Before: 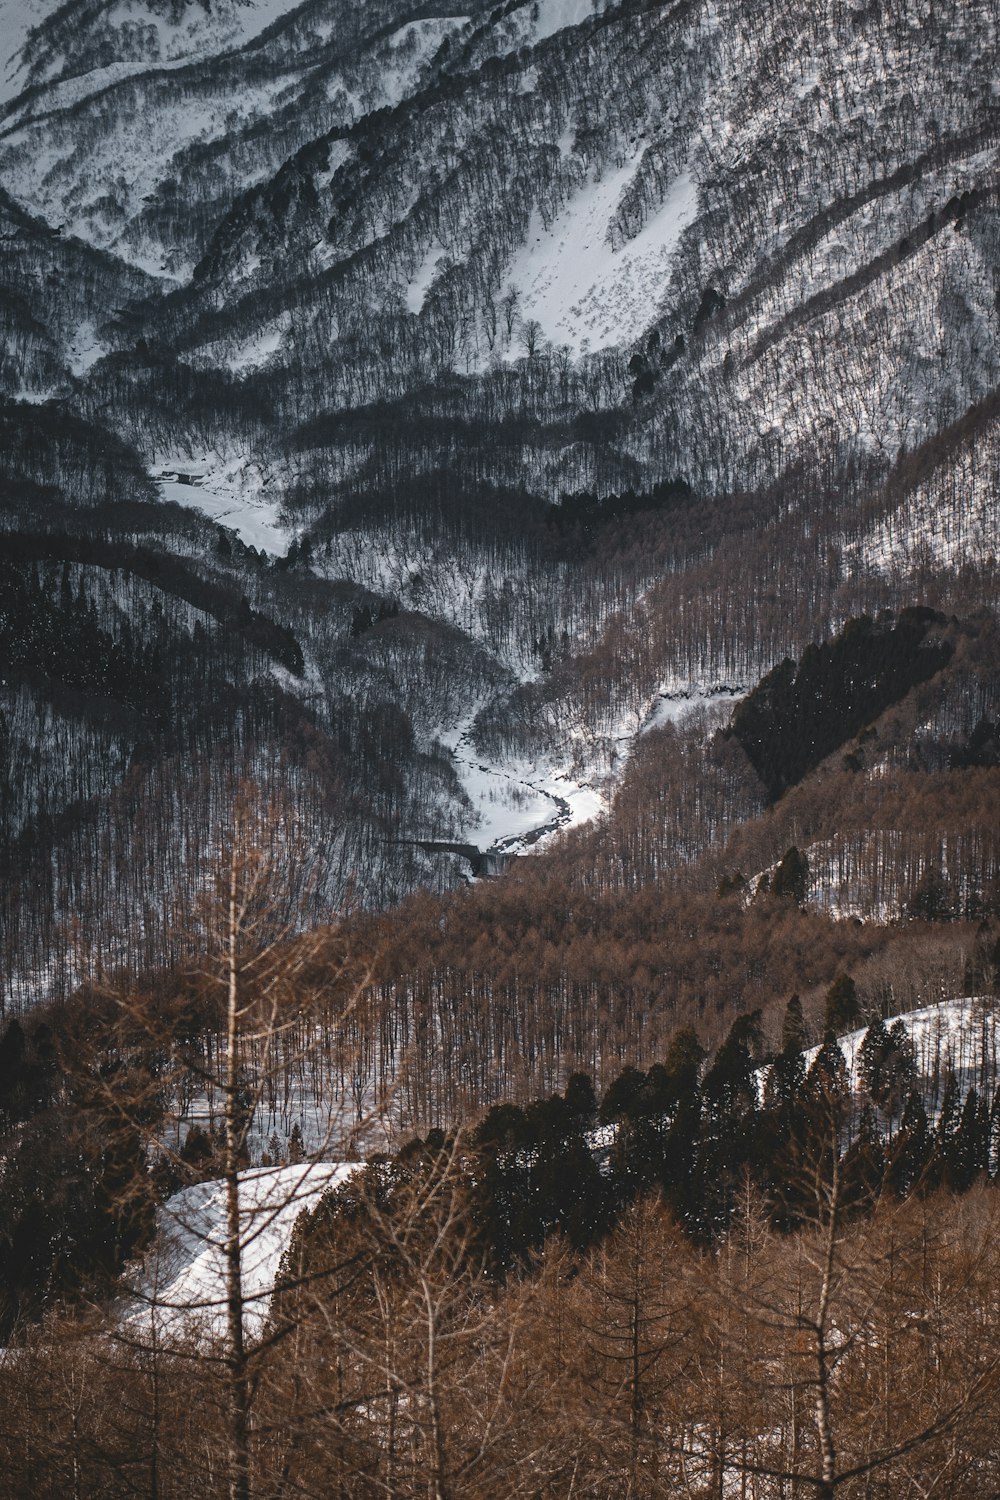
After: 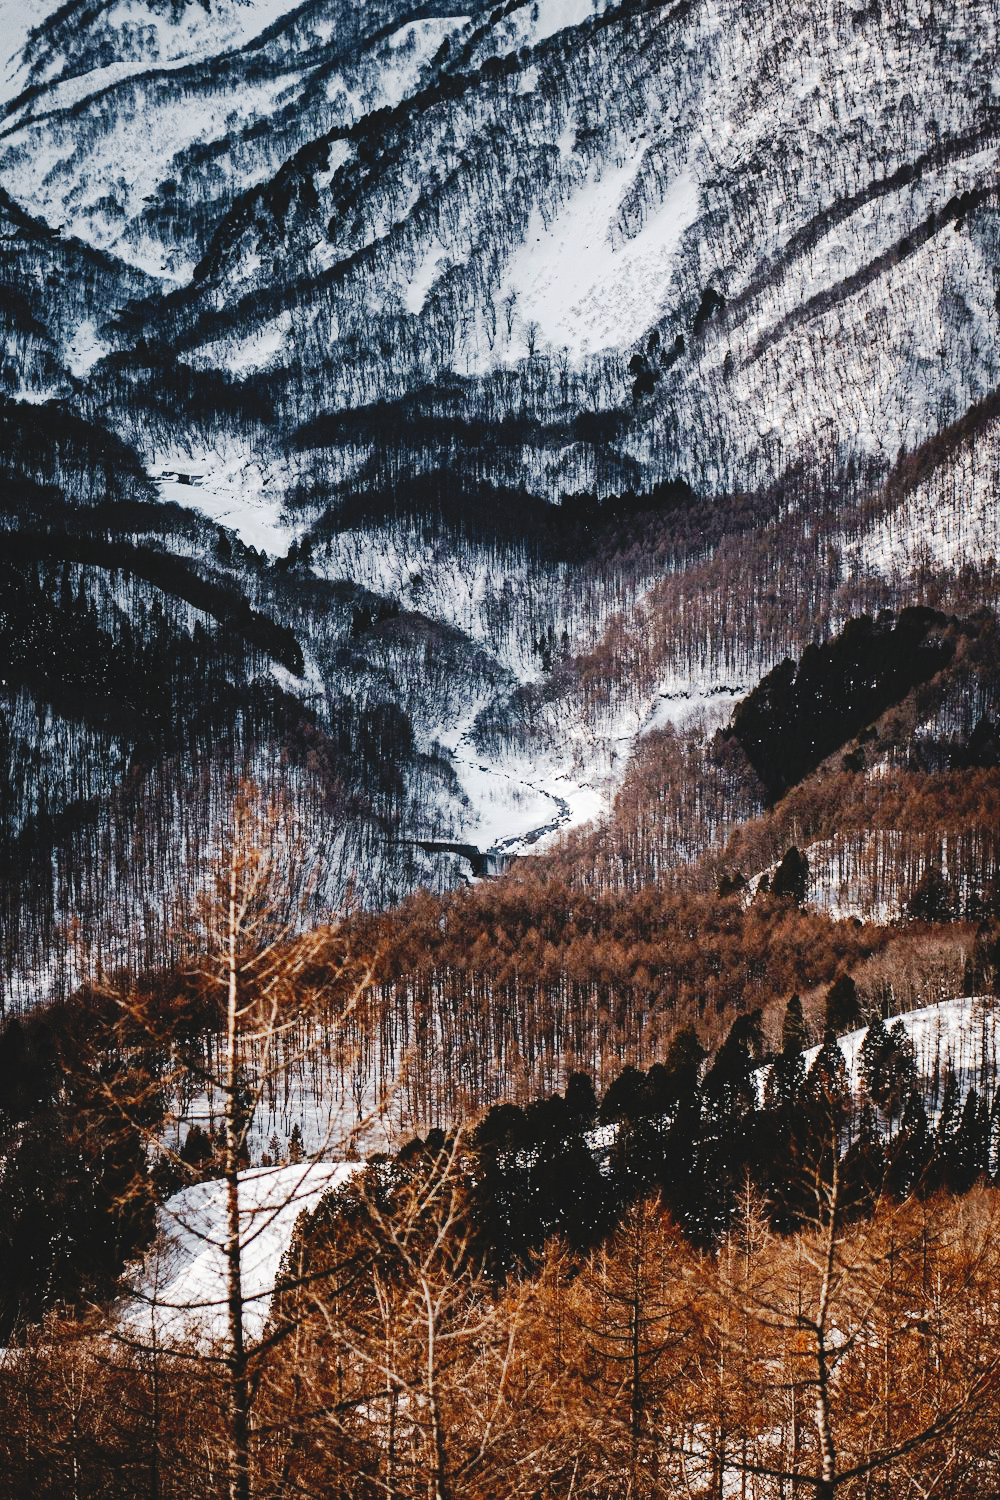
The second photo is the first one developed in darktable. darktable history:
tone curve: curves: ch0 [(0, 0) (0.003, 0.058) (0.011, 0.059) (0.025, 0.061) (0.044, 0.067) (0.069, 0.084) (0.1, 0.102) (0.136, 0.124) (0.177, 0.171) (0.224, 0.246) (0.277, 0.324) (0.335, 0.411) (0.399, 0.509) (0.468, 0.605) (0.543, 0.688) (0.623, 0.738) (0.709, 0.798) (0.801, 0.852) (0.898, 0.911) (1, 1)], preserve colors none
base curve: curves: ch0 [(0, 0) (0.036, 0.025) (0.121, 0.166) (0.206, 0.329) (0.605, 0.79) (1, 1)], preserve colors none
